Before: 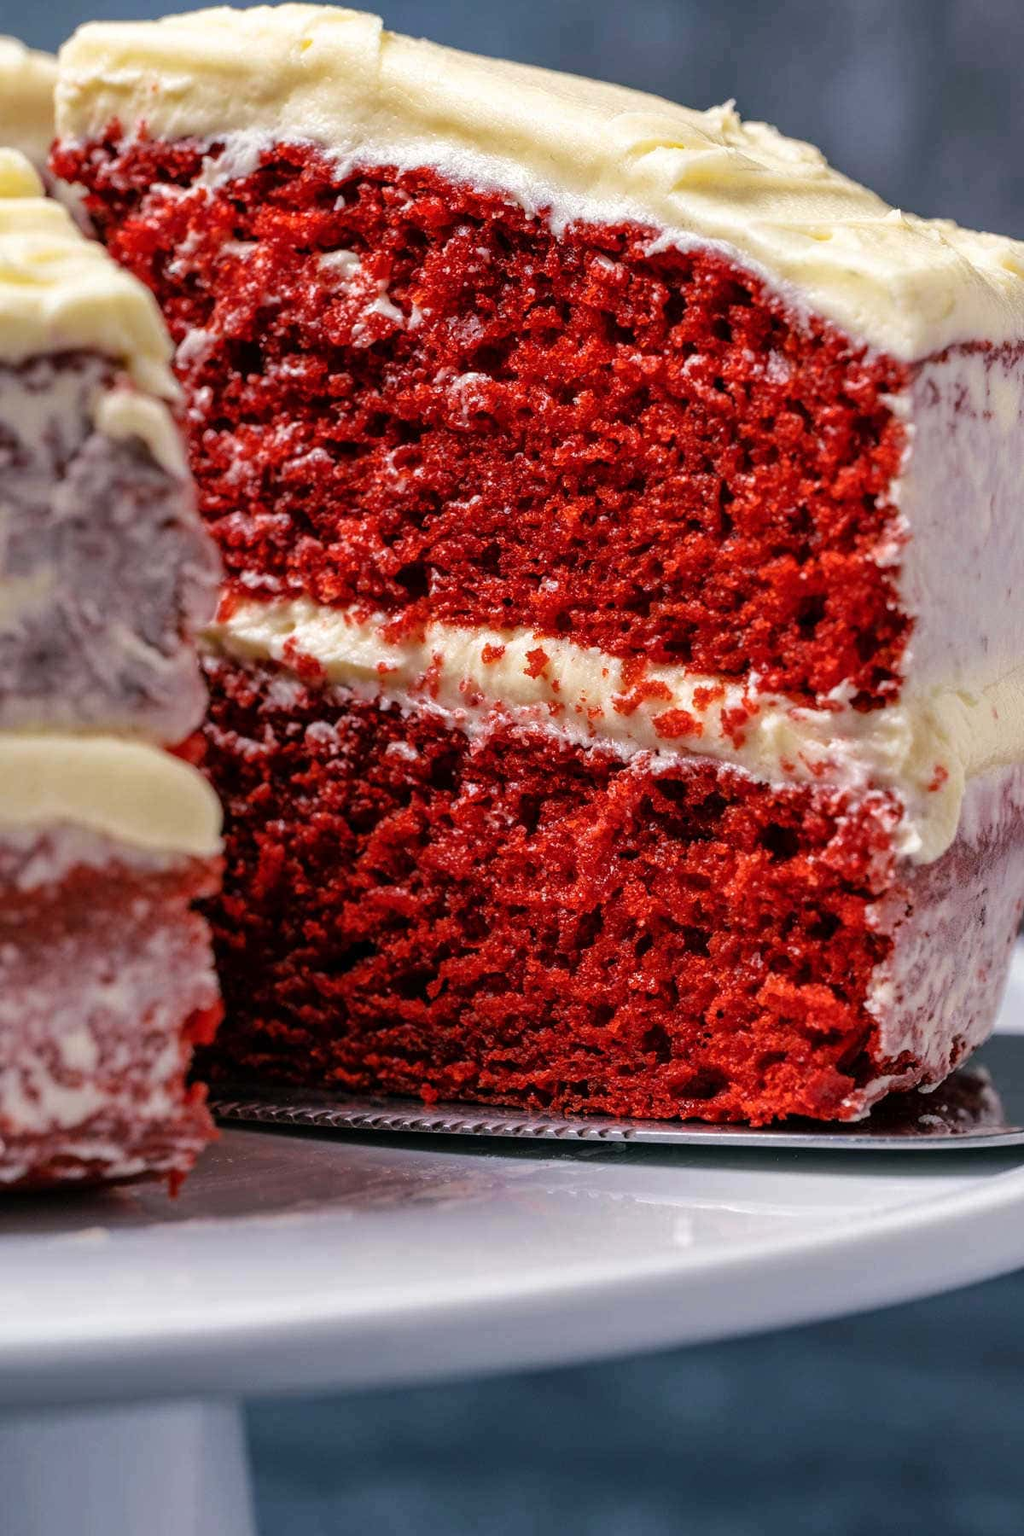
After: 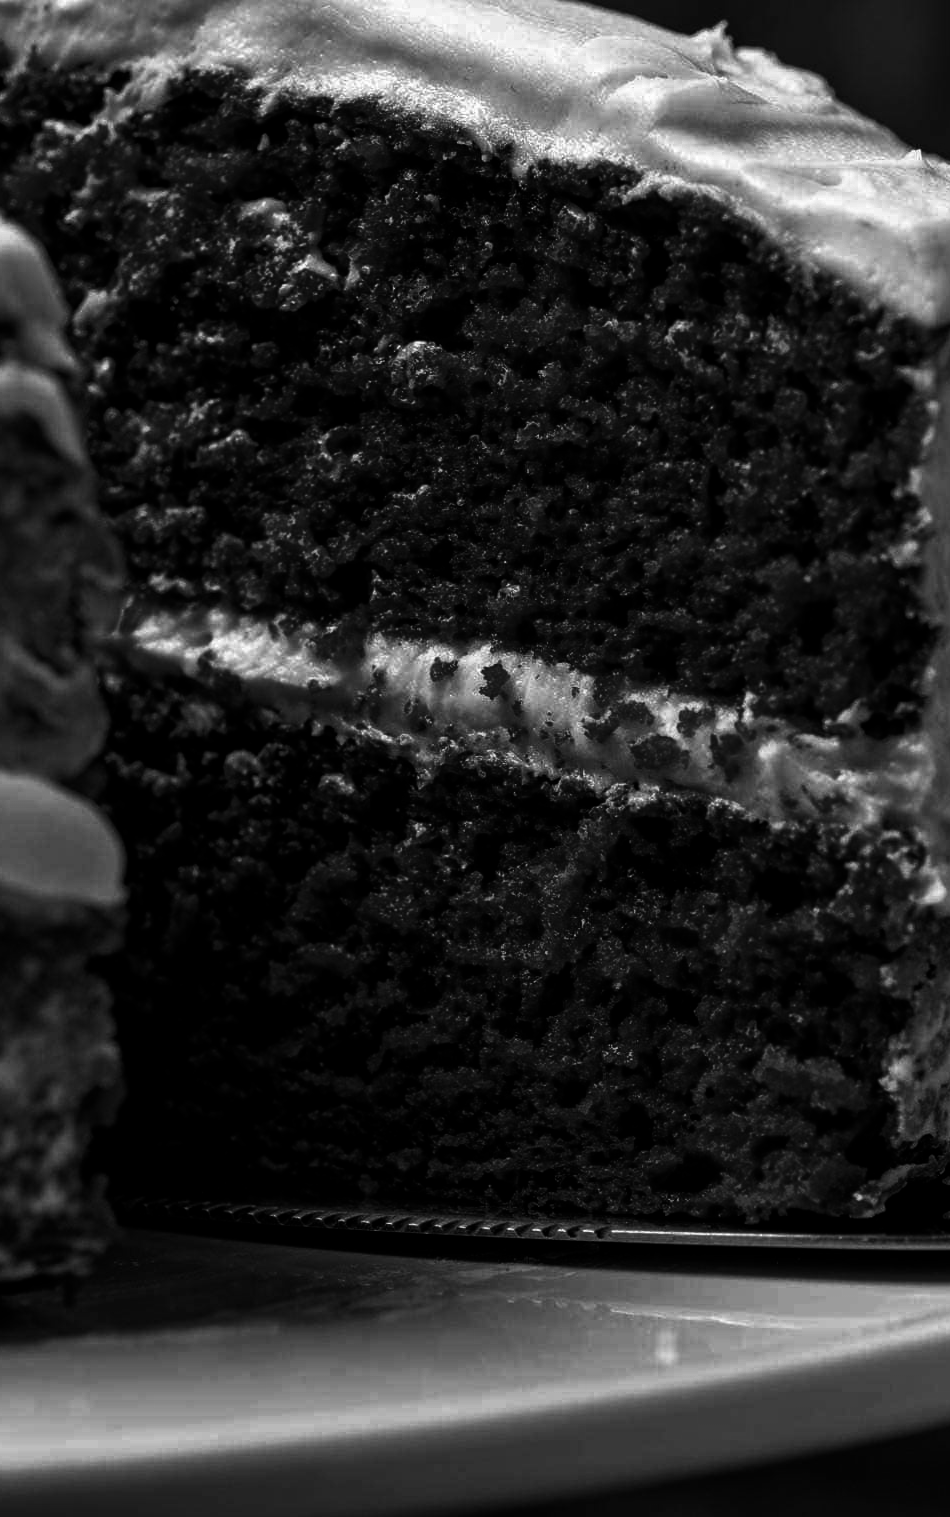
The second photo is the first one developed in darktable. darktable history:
crop: left 11.225%, top 5.381%, right 9.565%, bottom 10.314%
contrast brightness saturation: contrast 0.02, brightness -1, saturation -1
